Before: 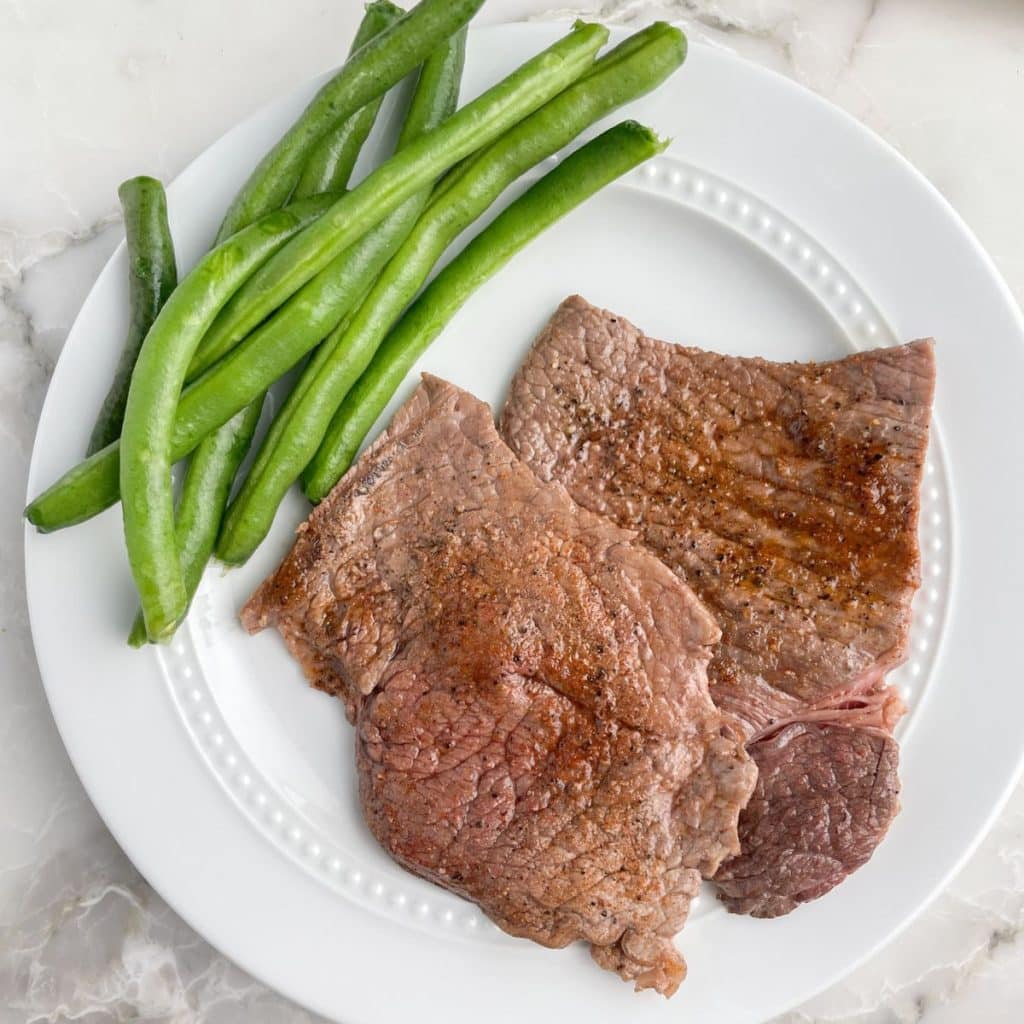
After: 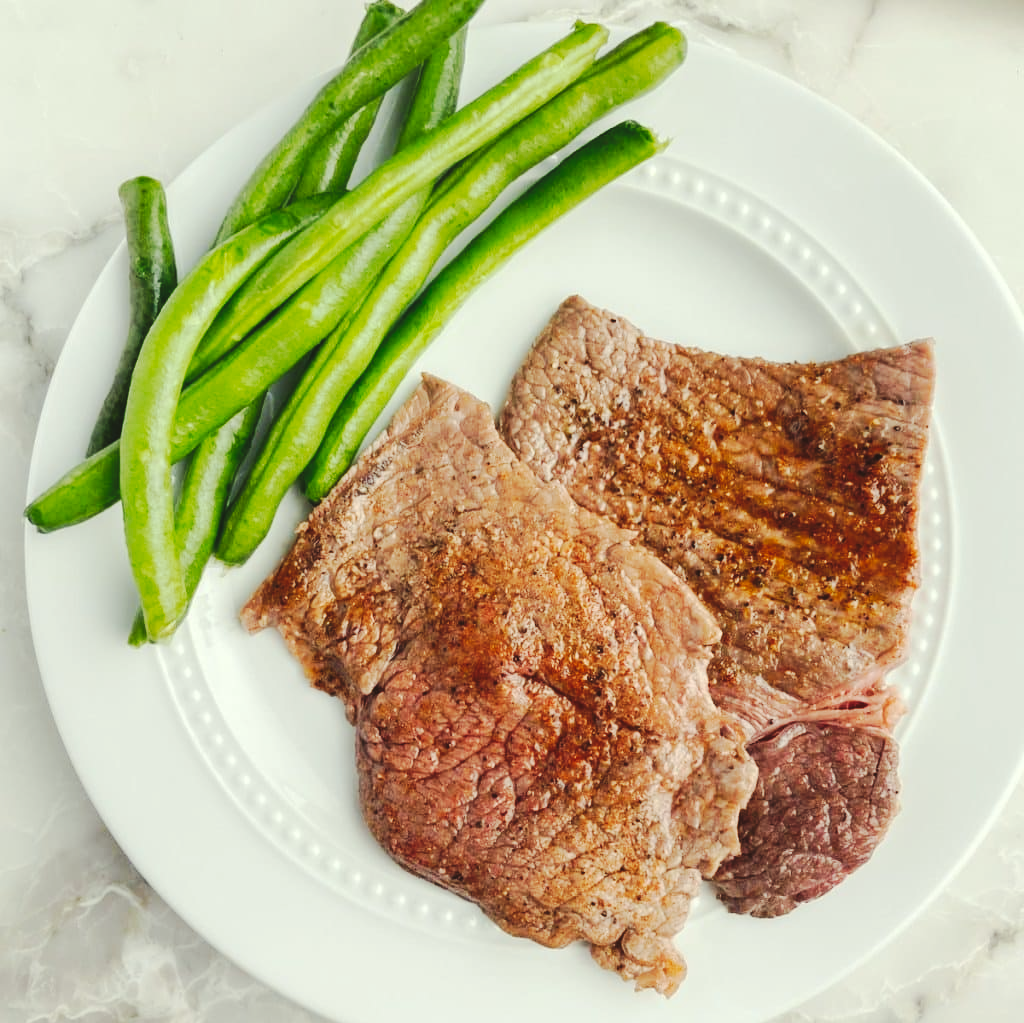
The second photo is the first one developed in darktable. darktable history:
crop: bottom 0.071%
color correction: highlights a* -4.28, highlights b* 6.53
tone curve: curves: ch0 [(0, 0) (0.003, 0.062) (0.011, 0.07) (0.025, 0.083) (0.044, 0.094) (0.069, 0.105) (0.1, 0.117) (0.136, 0.136) (0.177, 0.164) (0.224, 0.201) (0.277, 0.256) (0.335, 0.335) (0.399, 0.424) (0.468, 0.529) (0.543, 0.641) (0.623, 0.725) (0.709, 0.787) (0.801, 0.849) (0.898, 0.917) (1, 1)], preserve colors none
